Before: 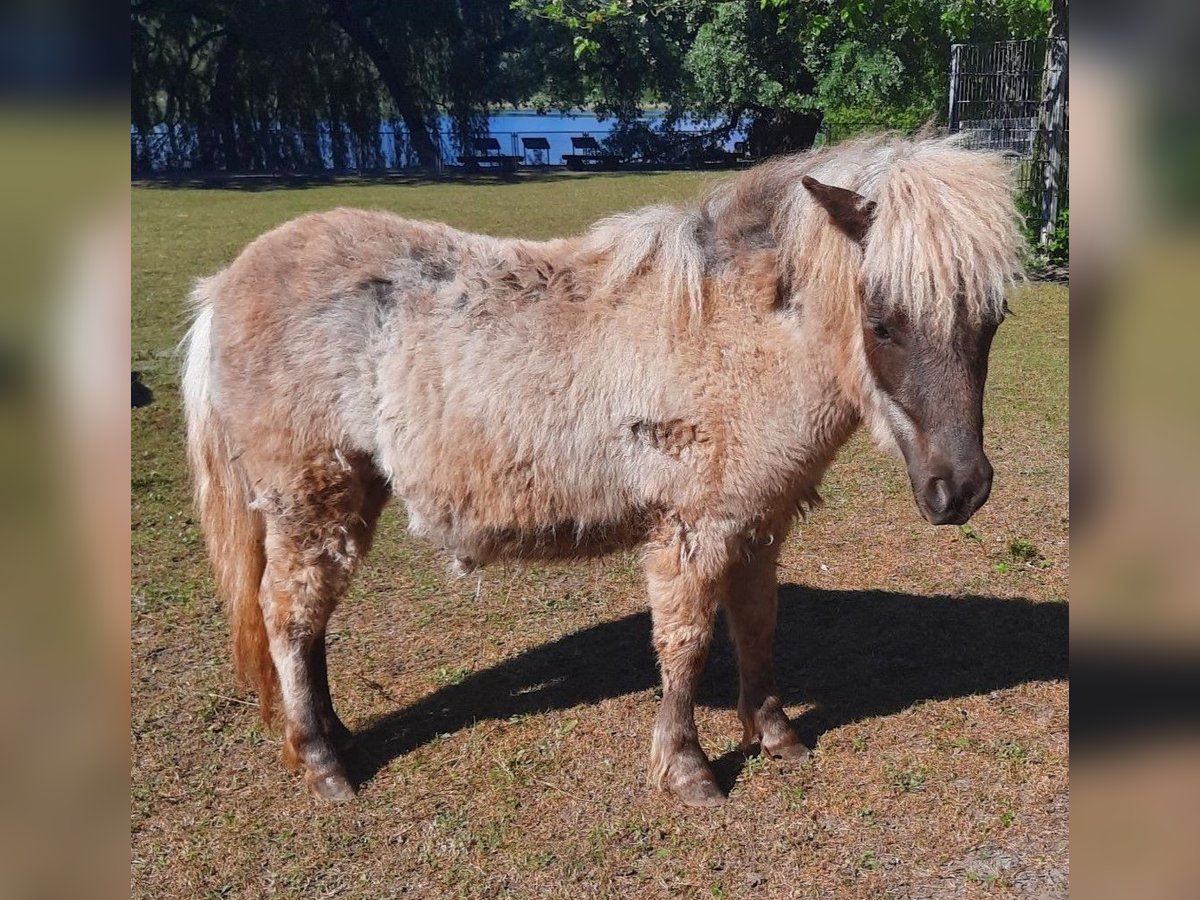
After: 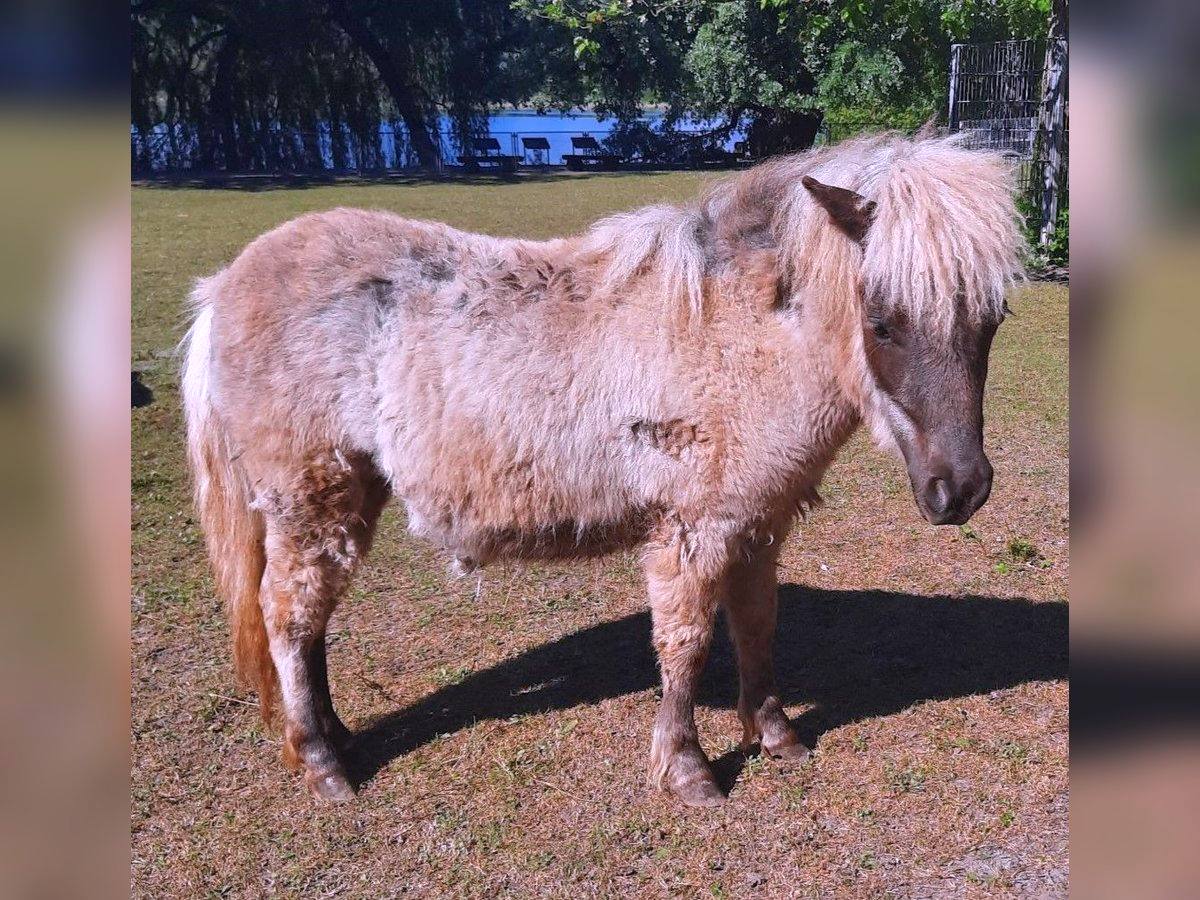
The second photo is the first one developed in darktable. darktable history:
white balance: red 1.042, blue 1.17
exposure: exposure 0.131 EV, compensate highlight preservation false
